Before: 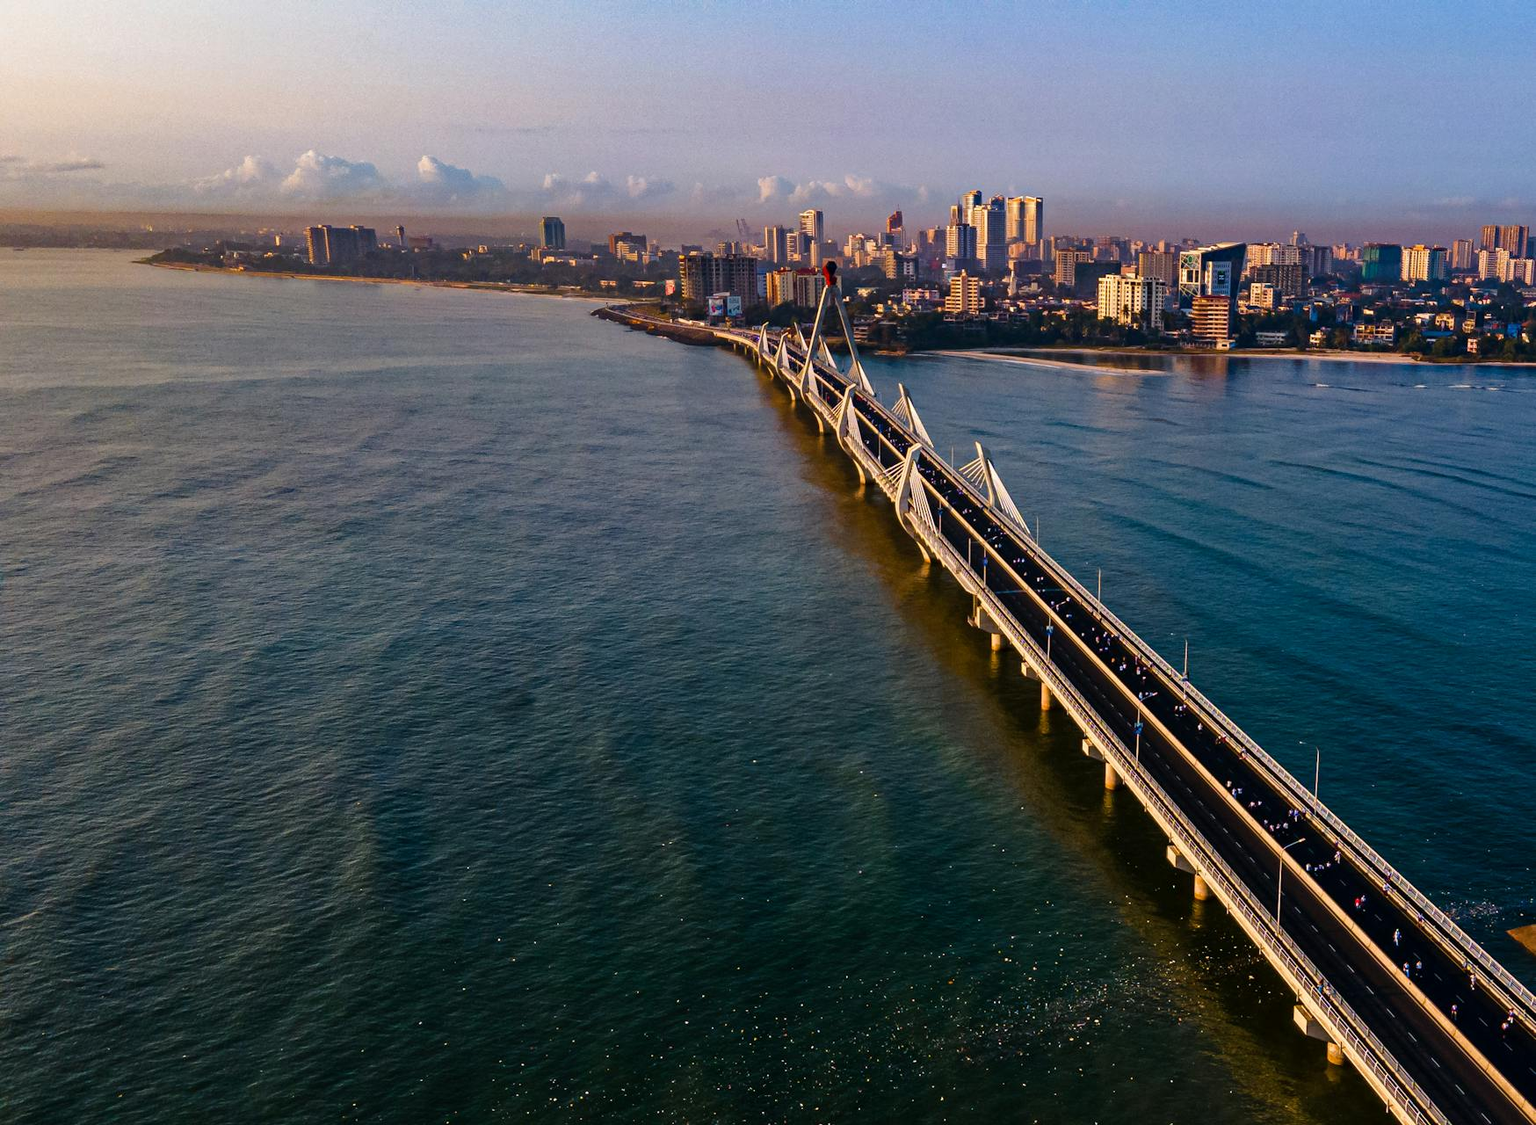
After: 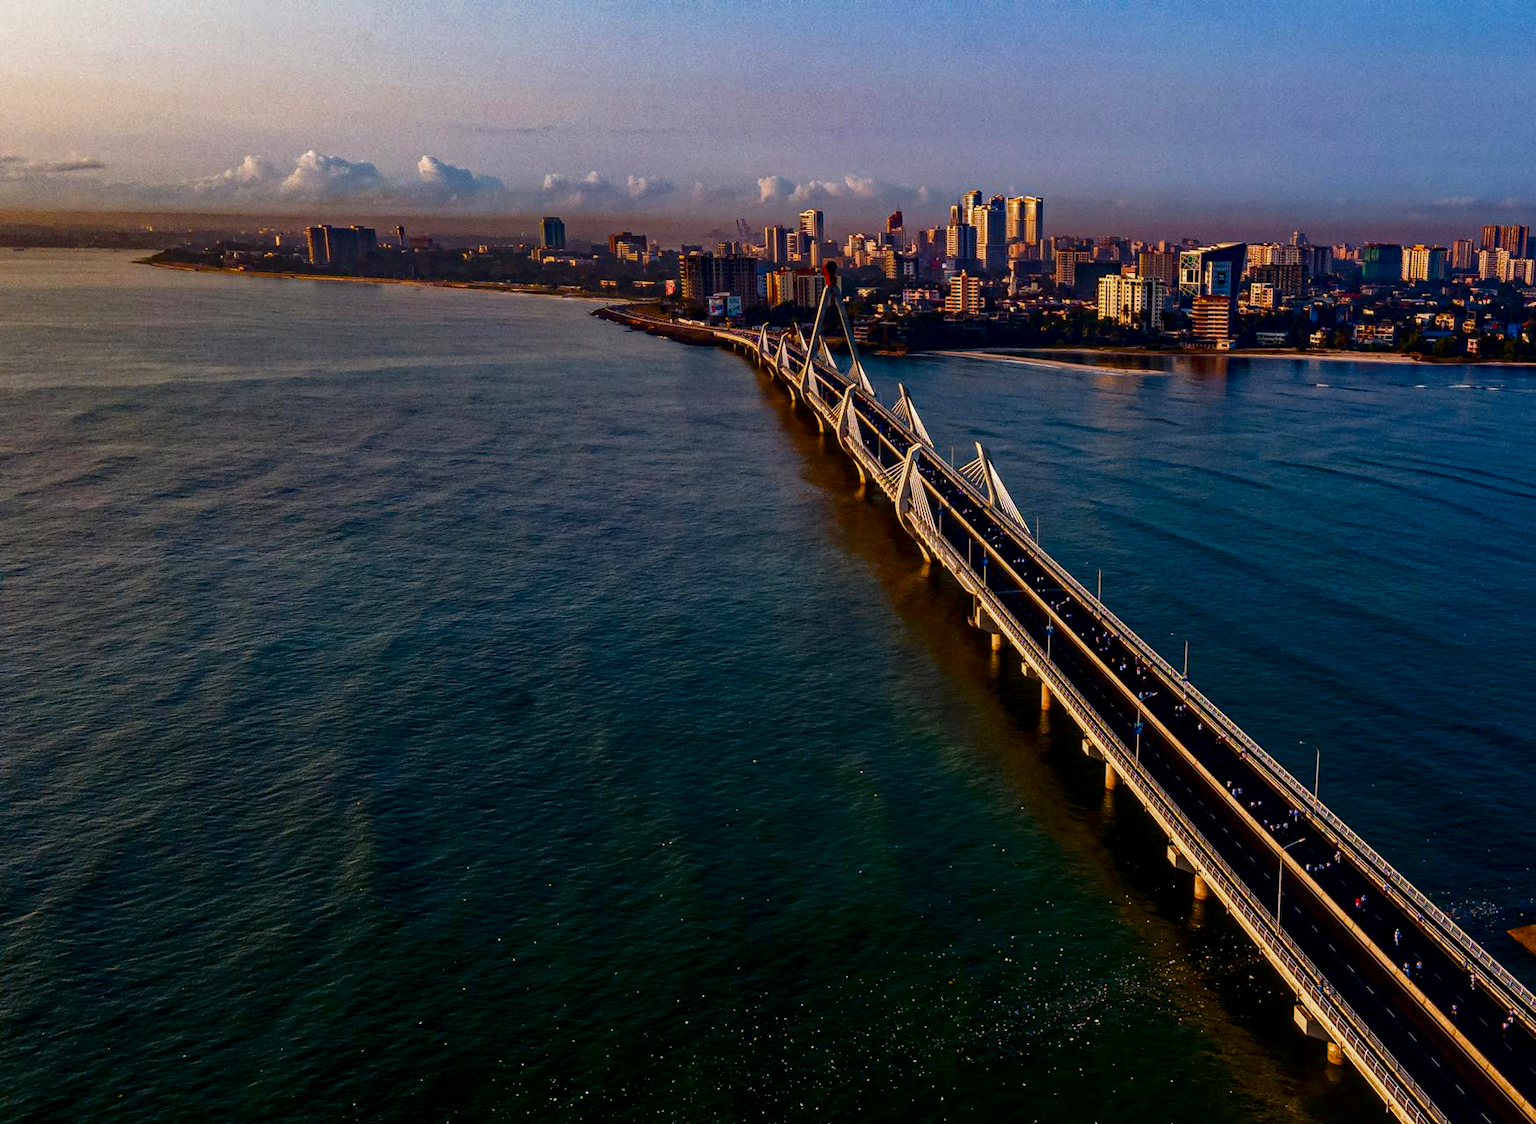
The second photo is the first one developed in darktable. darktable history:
contrast brightness saturation: brightness -0.25, saturation 0.2
tone equalizer: on, module defaults
local contrast: on, module defaults
